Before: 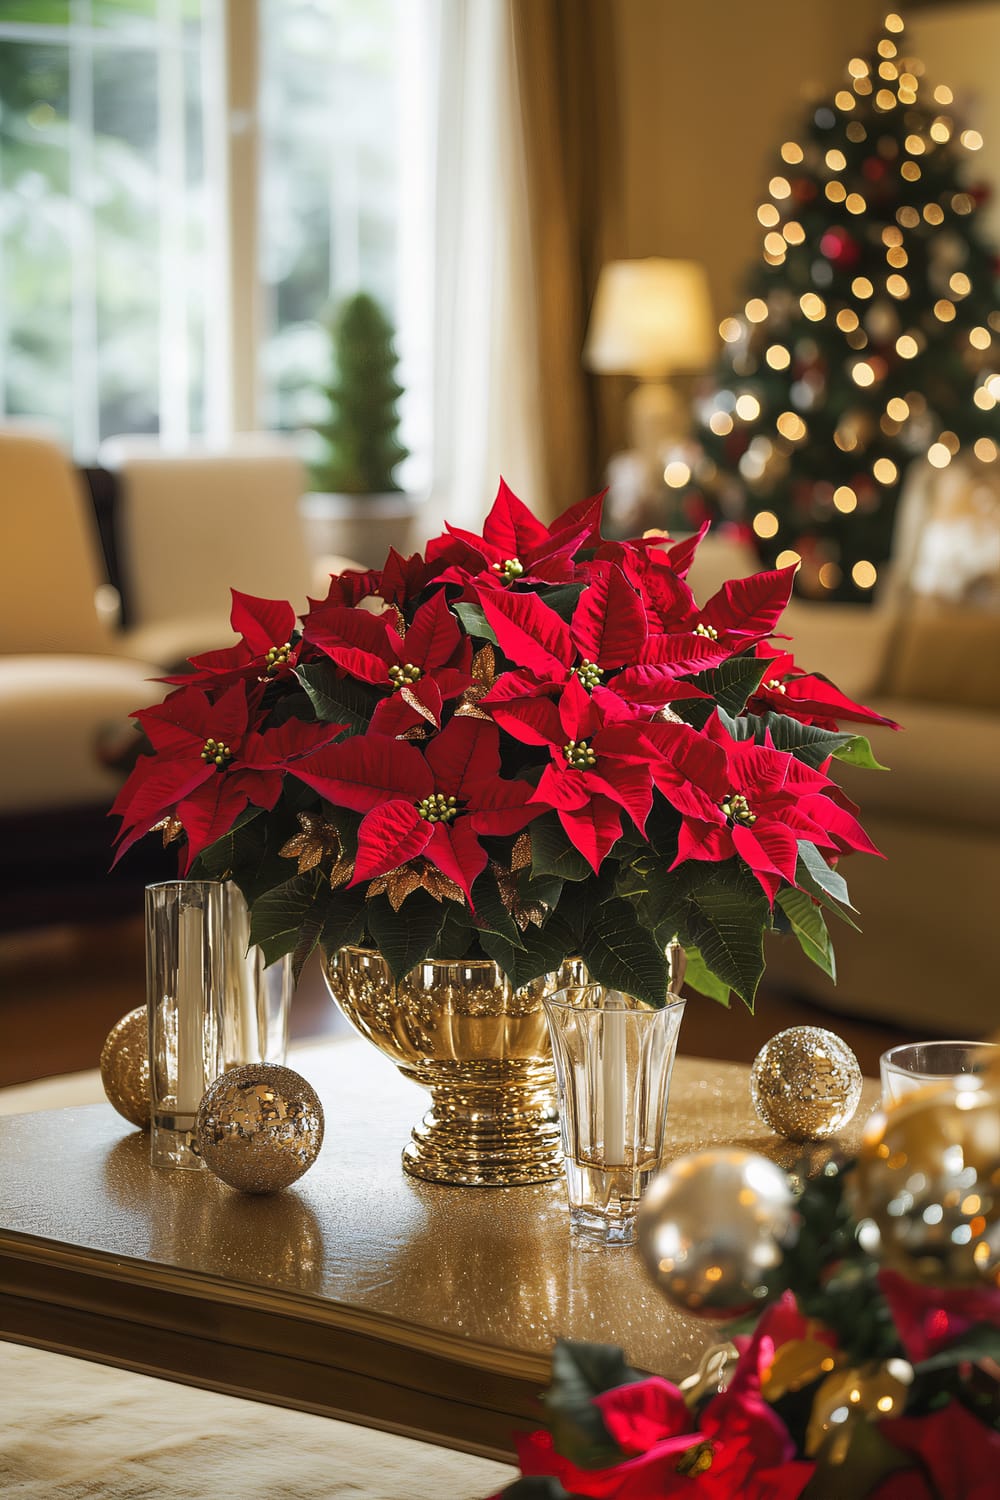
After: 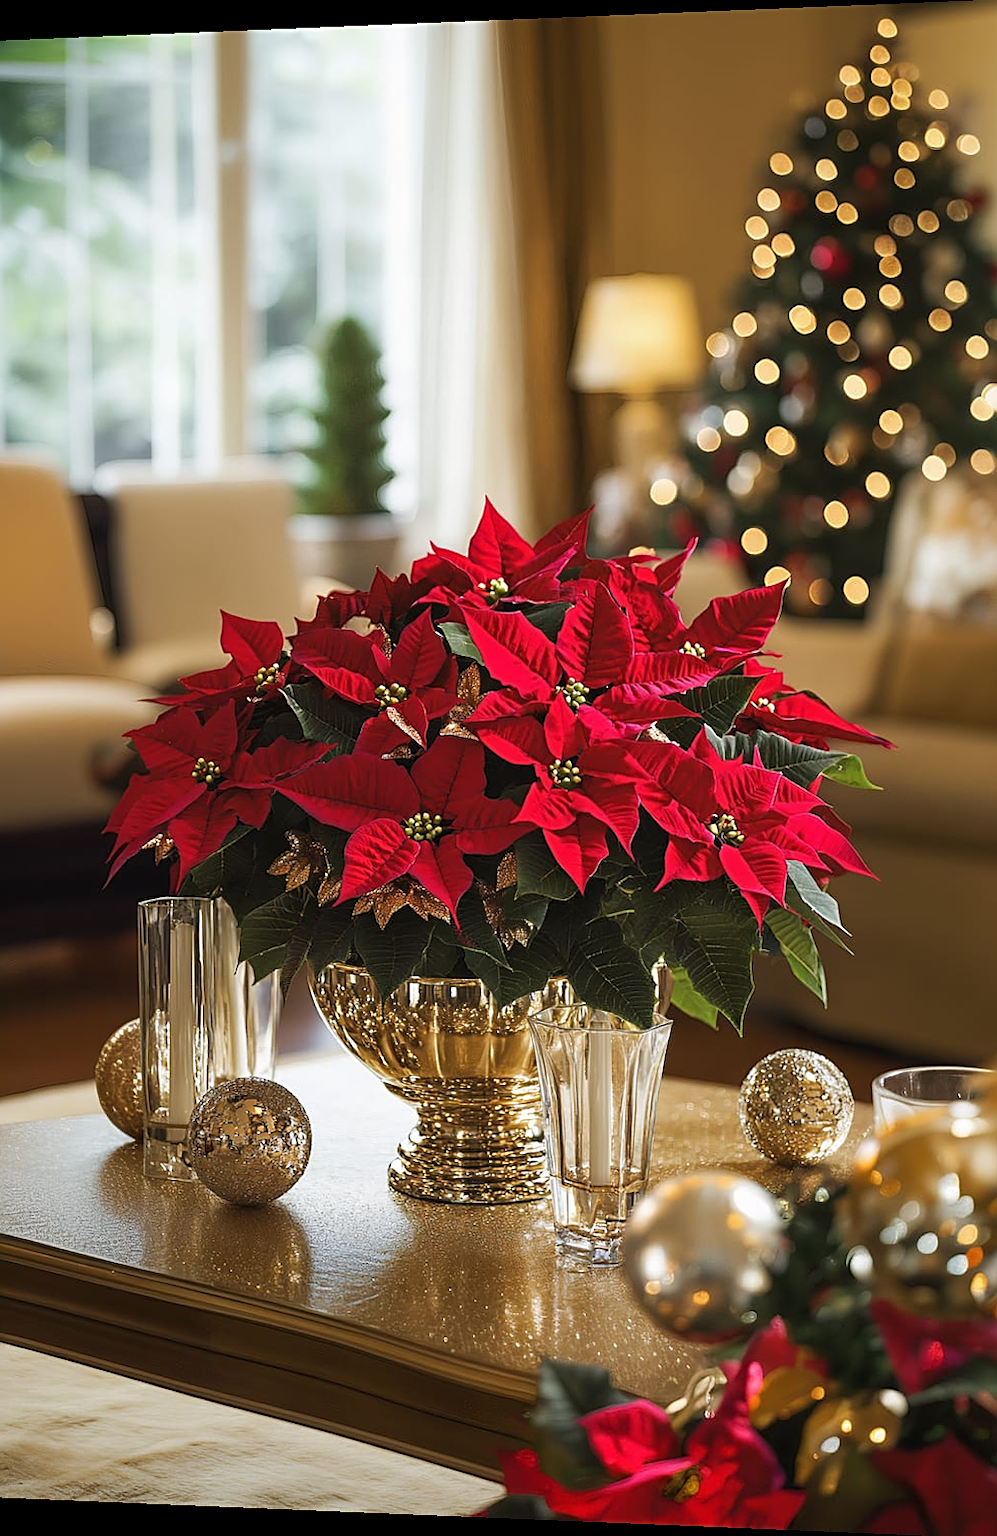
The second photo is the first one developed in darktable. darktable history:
sharpen: on, module defaults
rotate and perspective: lens shift (horizontal) -0.055, automatic cropping off
crop: bottom 0.071%
